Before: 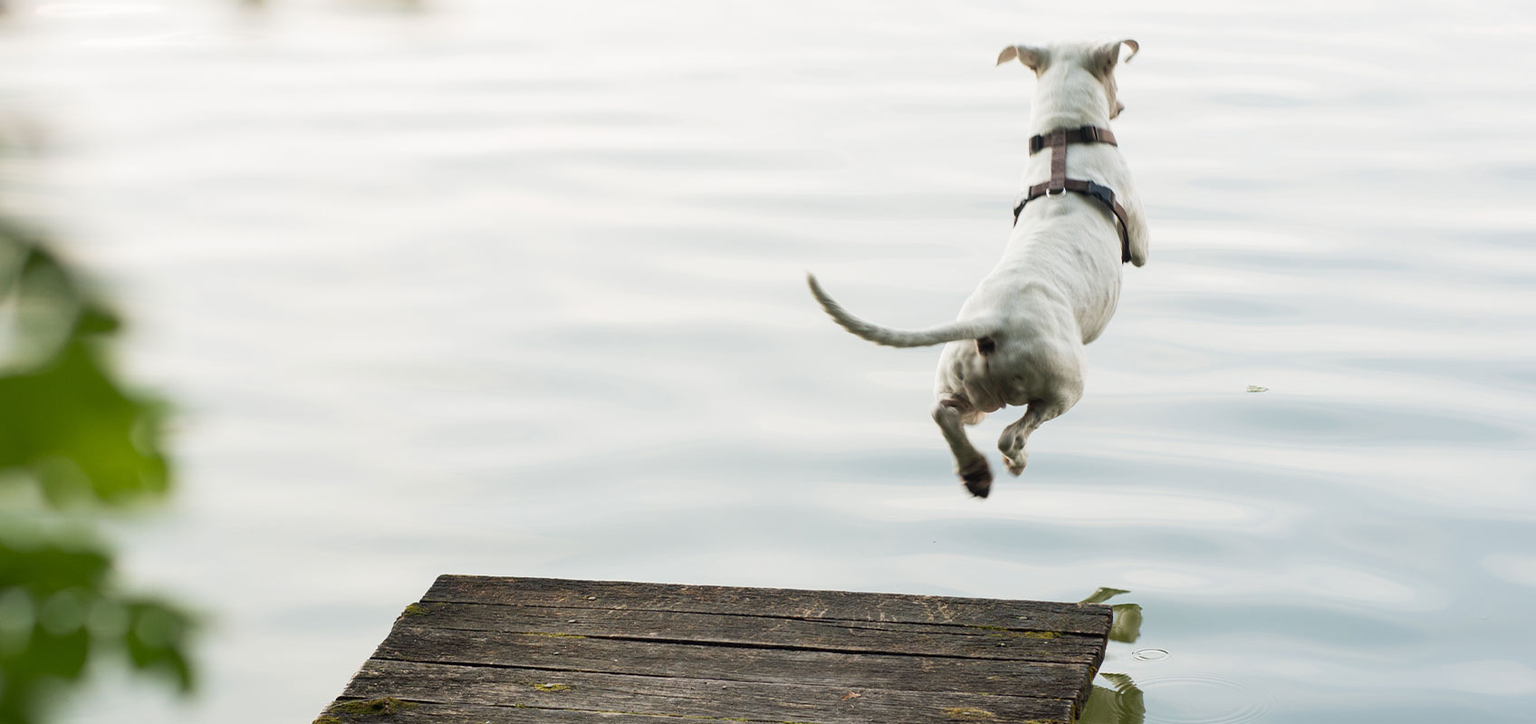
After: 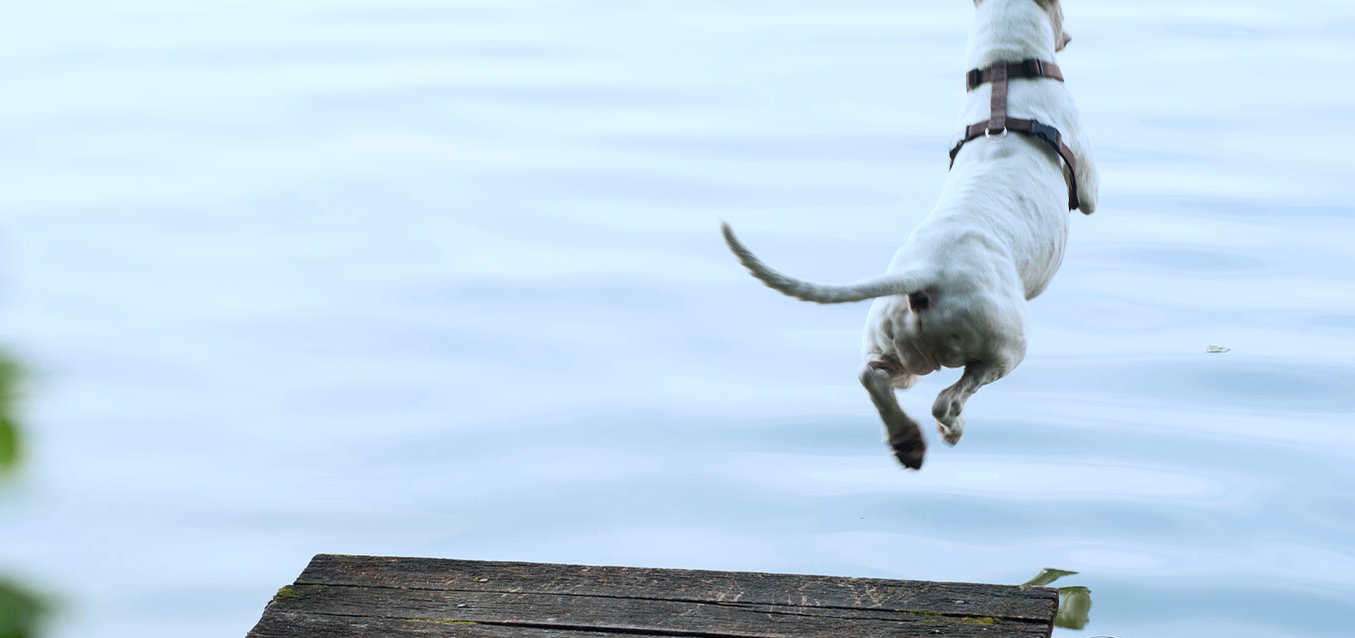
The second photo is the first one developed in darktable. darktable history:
crop and rotate: left 10.071%, top 10.071%, right 10.02%, bottom 10.02%
color calibration: illuminant as shot in camera, x 0.378, y 0.381, temperature 4093.13 K, saturation algorithm version 1 (2020)
contrast brightness saturation: contrast 0.05
